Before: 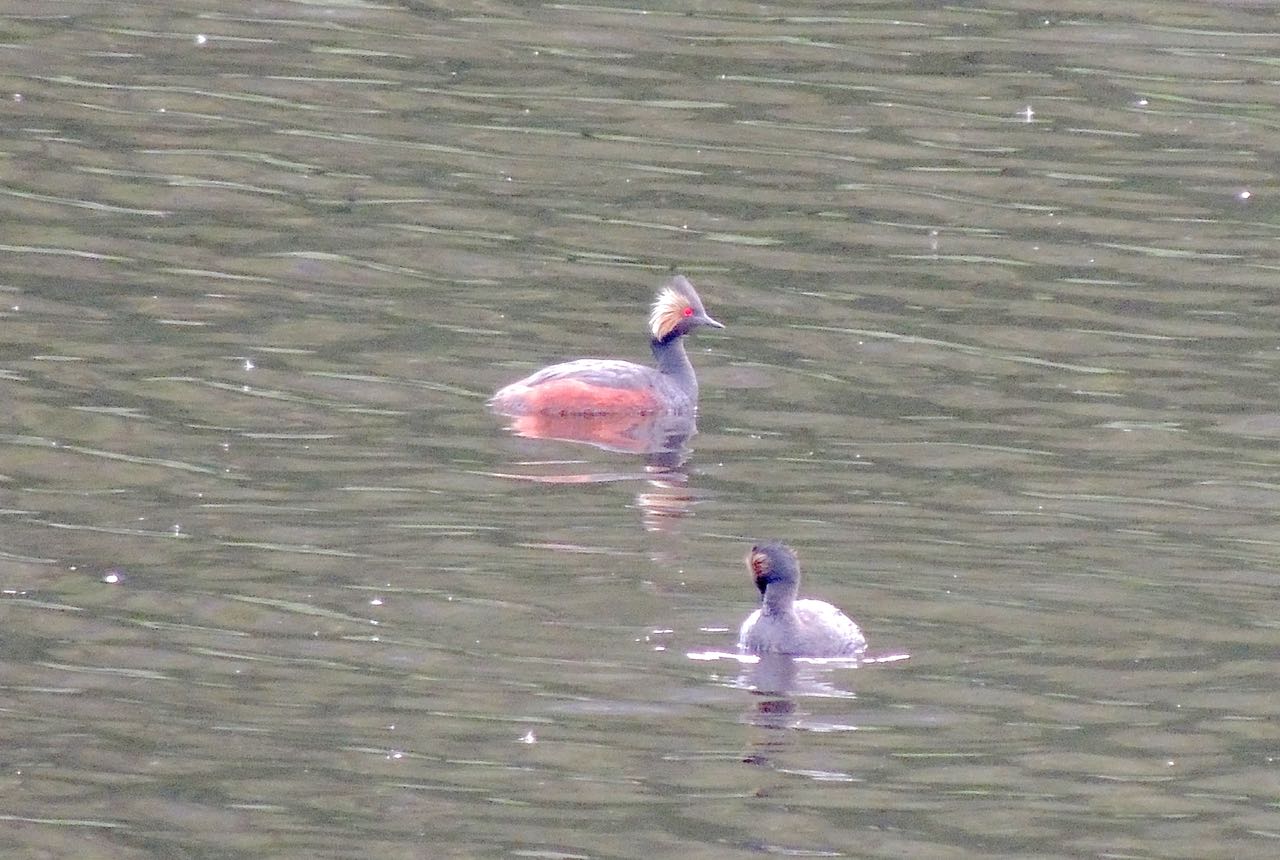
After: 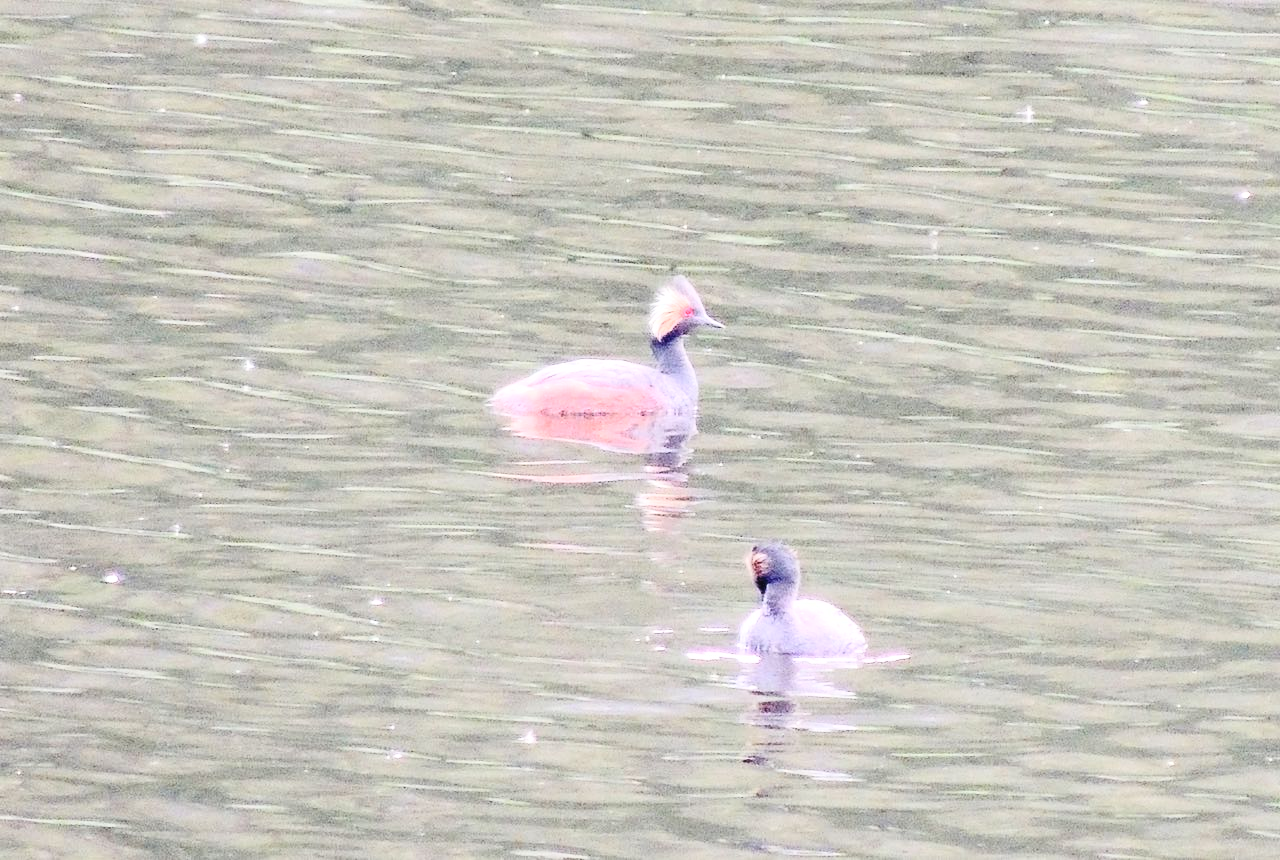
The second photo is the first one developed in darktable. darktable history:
tone equalizer: on, module defaults
contrast brightness saturation: contrast 0.393, brightness 0.54
